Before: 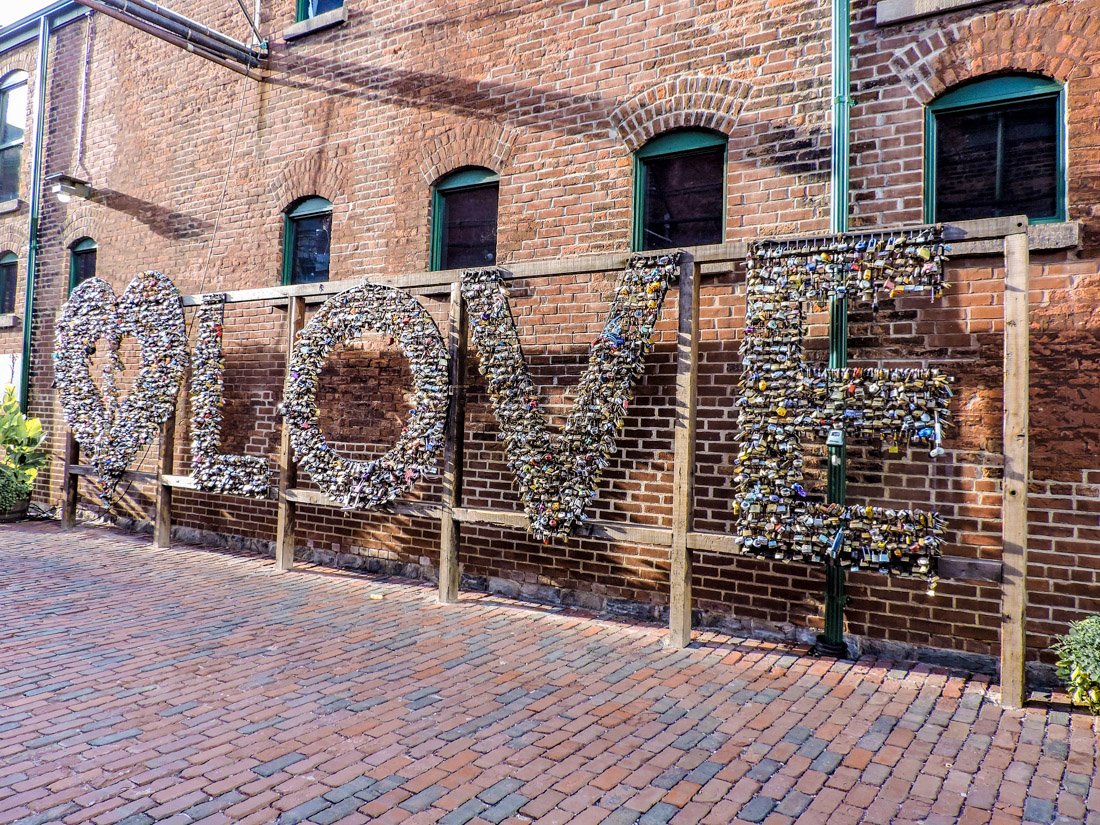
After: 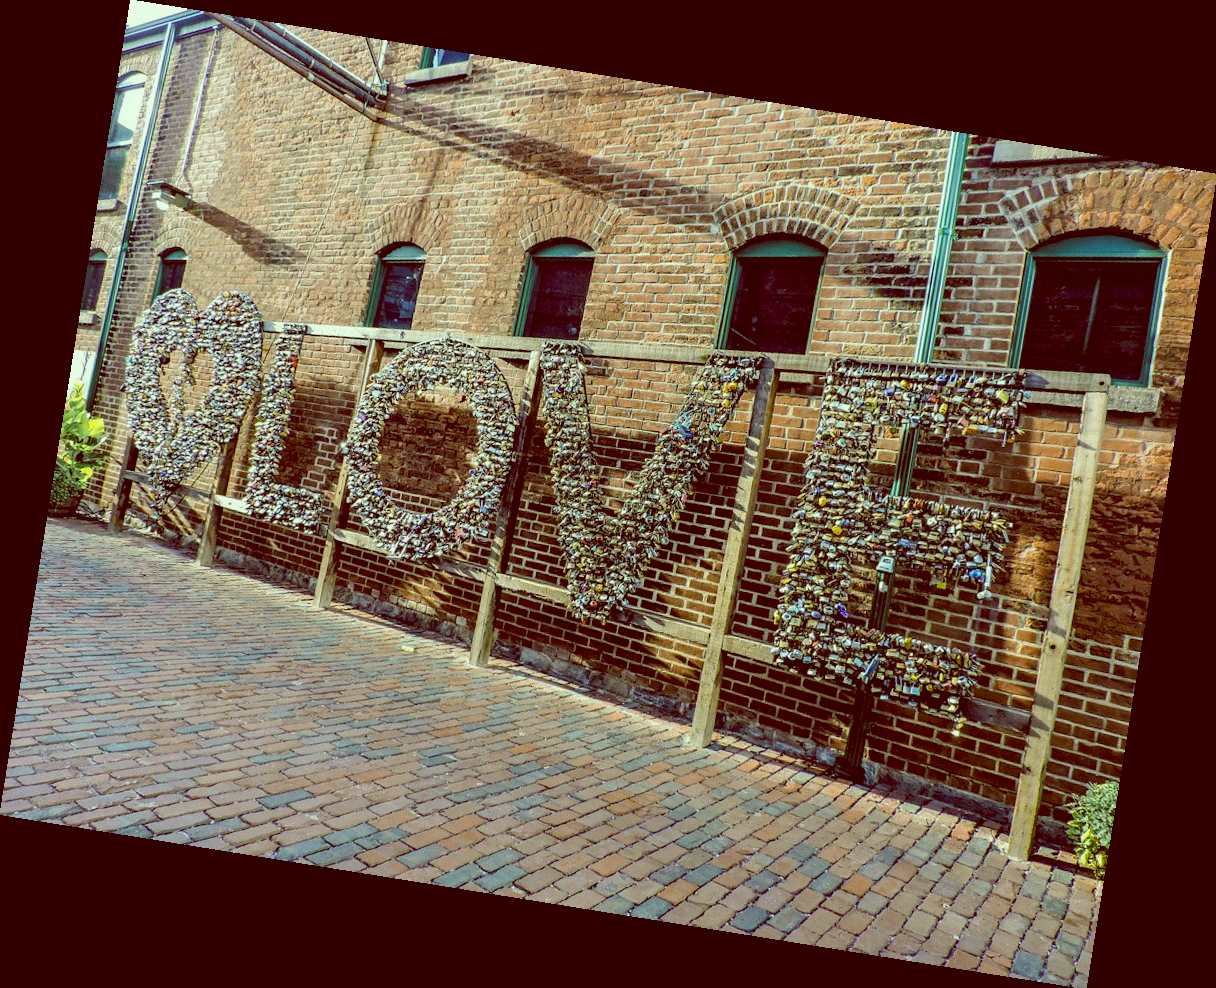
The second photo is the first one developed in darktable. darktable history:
rotate and perspective: rotation 9.12°, automatic cropping off
color balance: lift [1, 1.015, 0.987, 0.985], gamma [1, 0.959, 1.042, 0.958], gain [0.927, 0.938, 1.072, 0.928], contrast 1.5%
color contrast: green-magenta contrast 0.96
